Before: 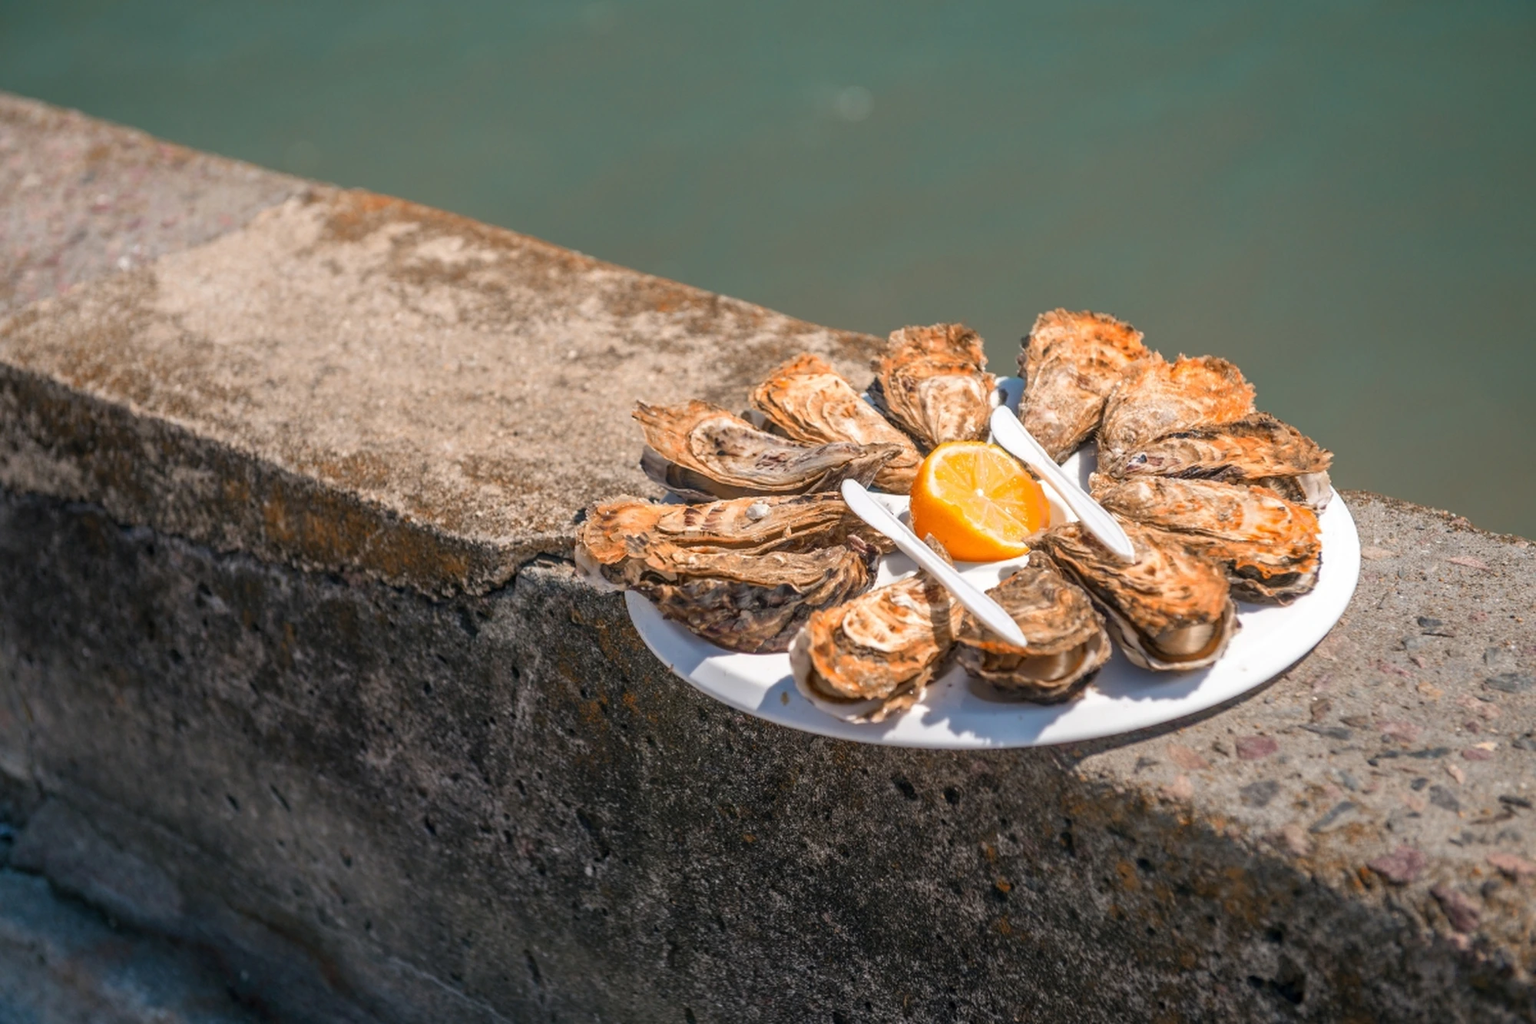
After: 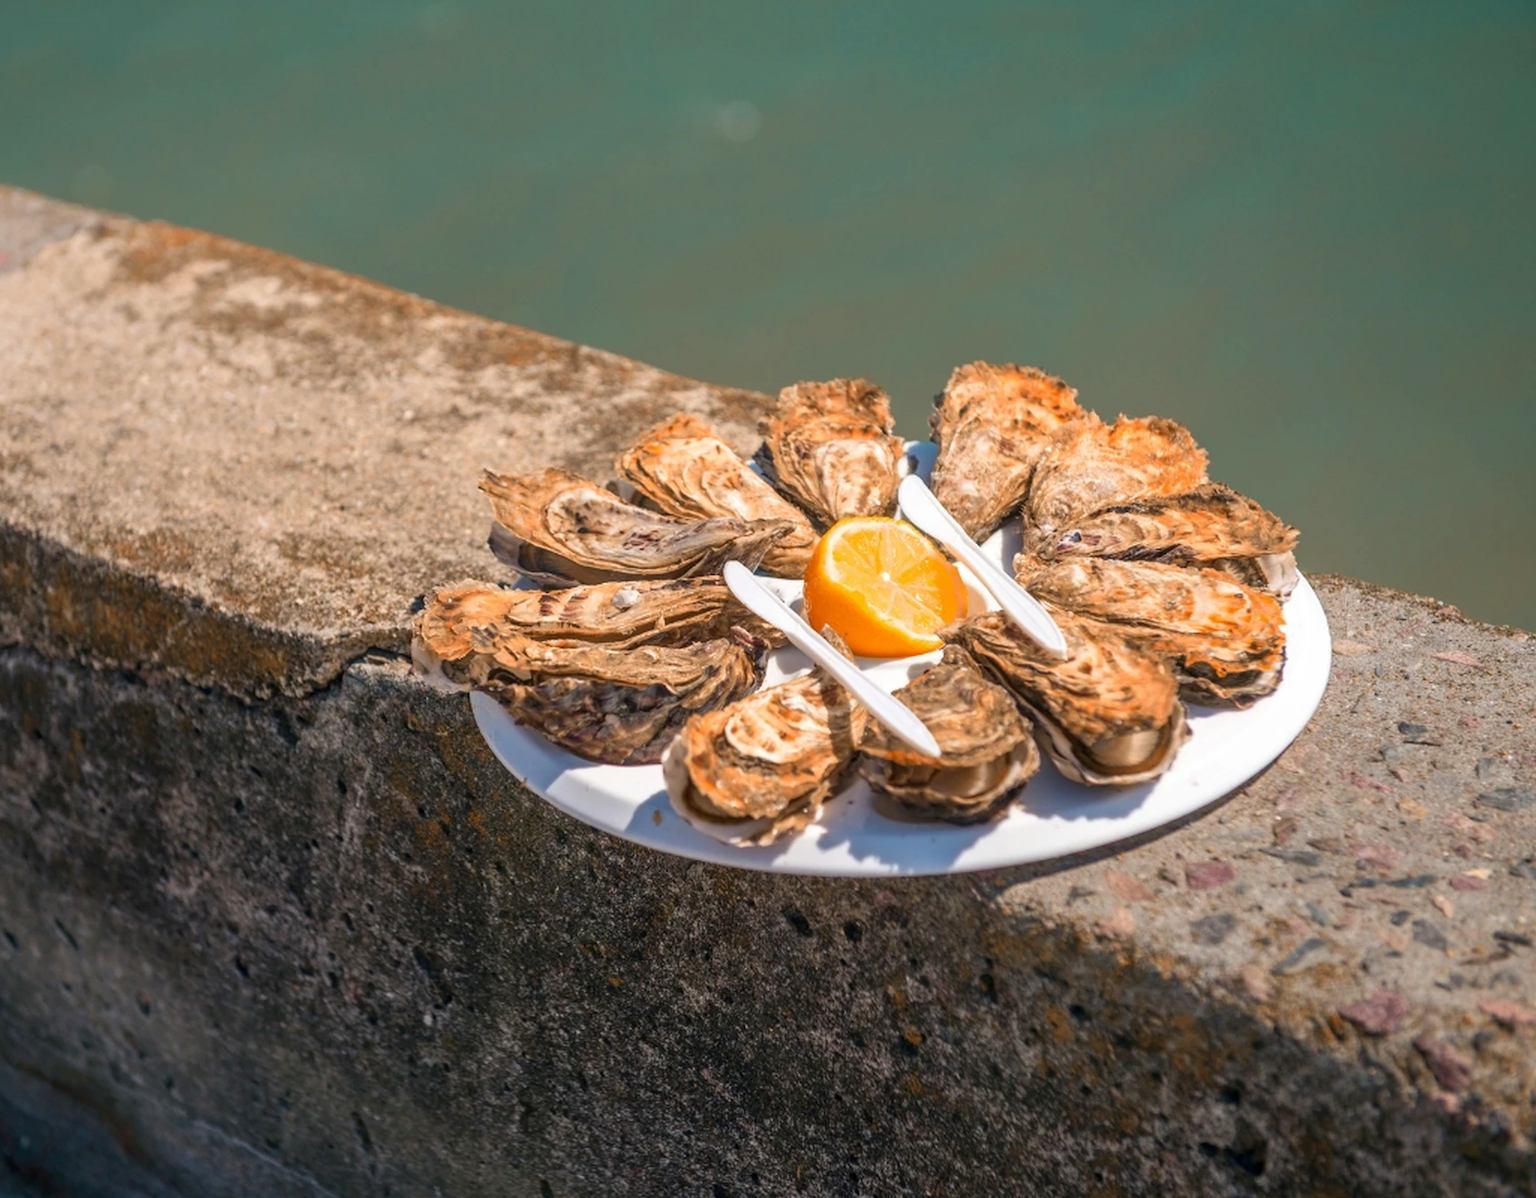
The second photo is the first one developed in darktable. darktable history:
velvia: on, module defaults
crop and rotate: left 14.584%
